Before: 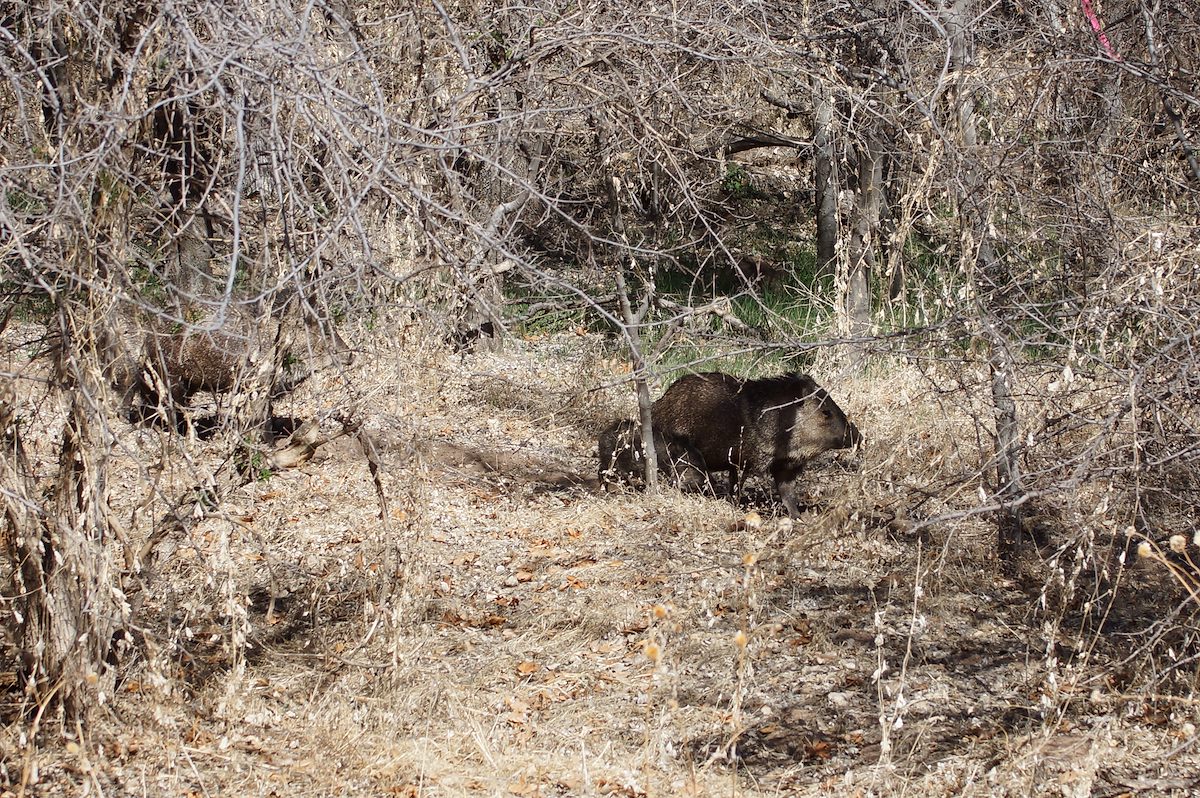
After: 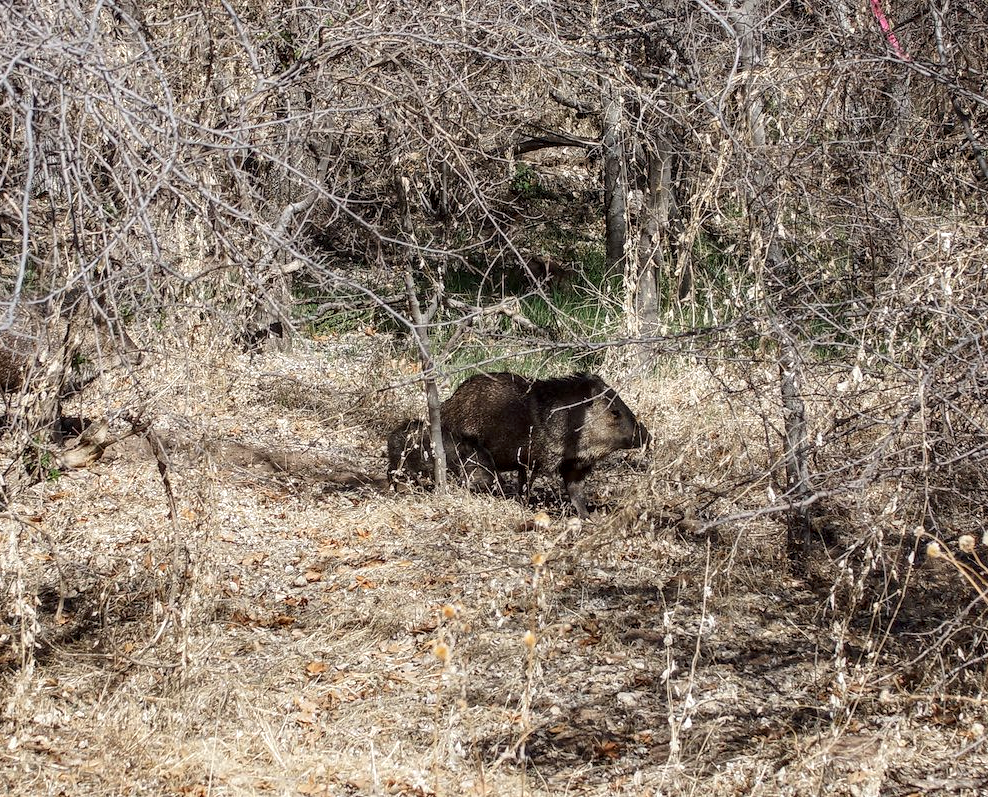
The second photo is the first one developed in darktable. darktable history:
crop: left 17.628%, bottom 0.034%
local contrast: detail 130%
